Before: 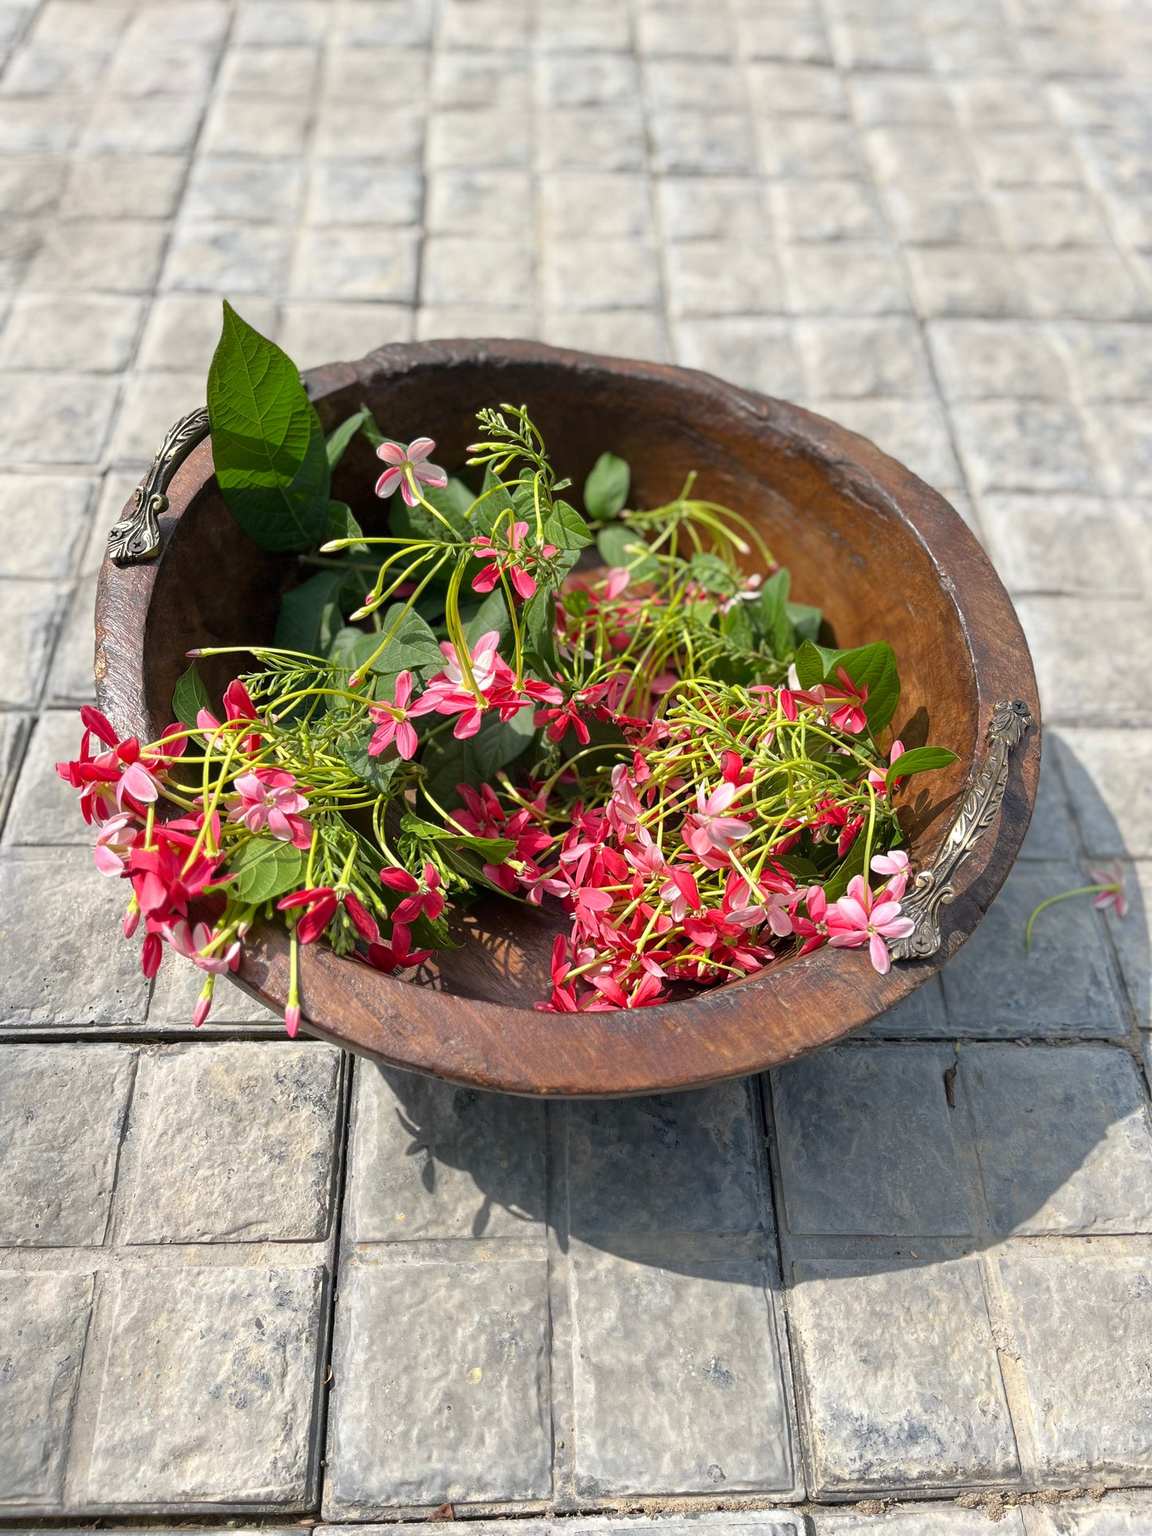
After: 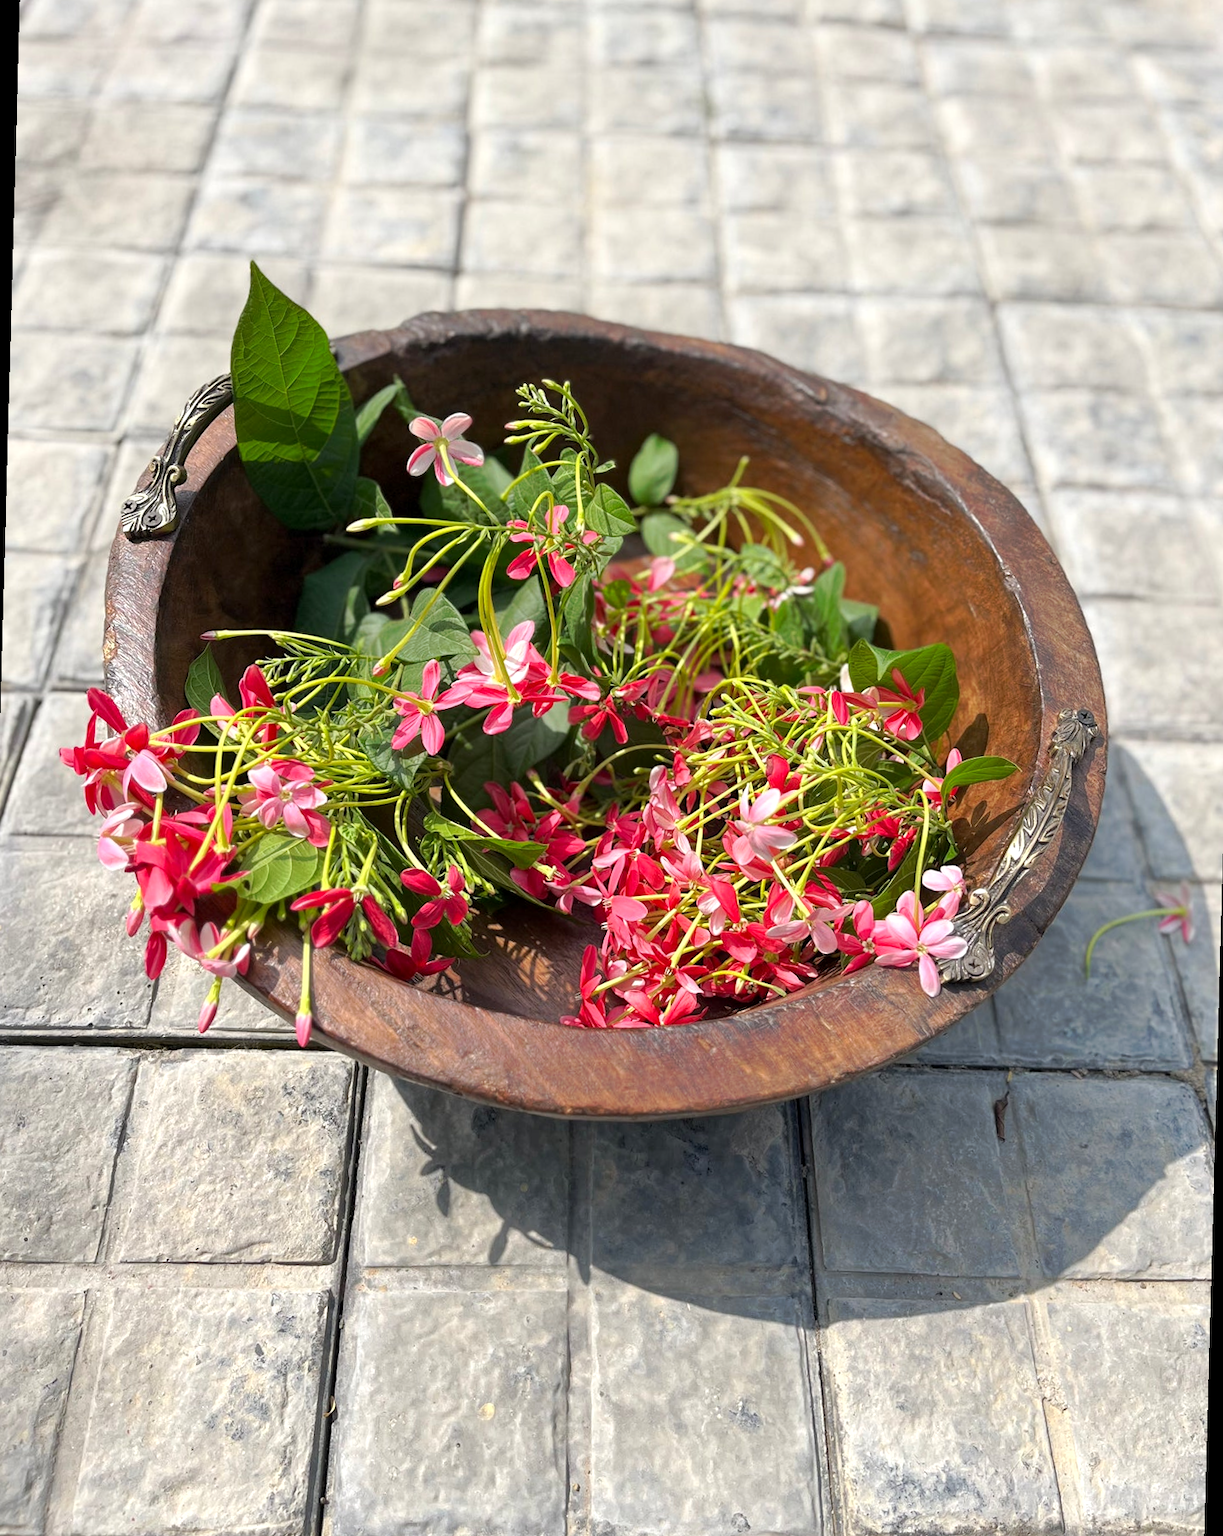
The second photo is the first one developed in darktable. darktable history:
rotate and perspective: rotation 1.57°, crop left 0.018, crop right 0.982, crop top 0.039, crop bottom 0.961
tone curve: curves: ch0 [(0, 0) (0.003, 0.003) (0.011, 0.011) (0.025, 0.025) (0.044, 0.044) (0.069, 0.068) (0.1, 0.099) (0.136, 0.134) (0.177, 0.175) (0.224, 0.222) (0.277, 0.274) (0.335, 0.331) (0.399, 0.395) (0.468, 0.463) (0.543, 0.554) (0.623, 0.632) (0.709, 0.716) (0.801, 0.805) (0.898, 0.9) (1, 1)], preserve colors none
exposure: black level correction 0.001, exposure 0.191 EV, compensate highlight preservation false
